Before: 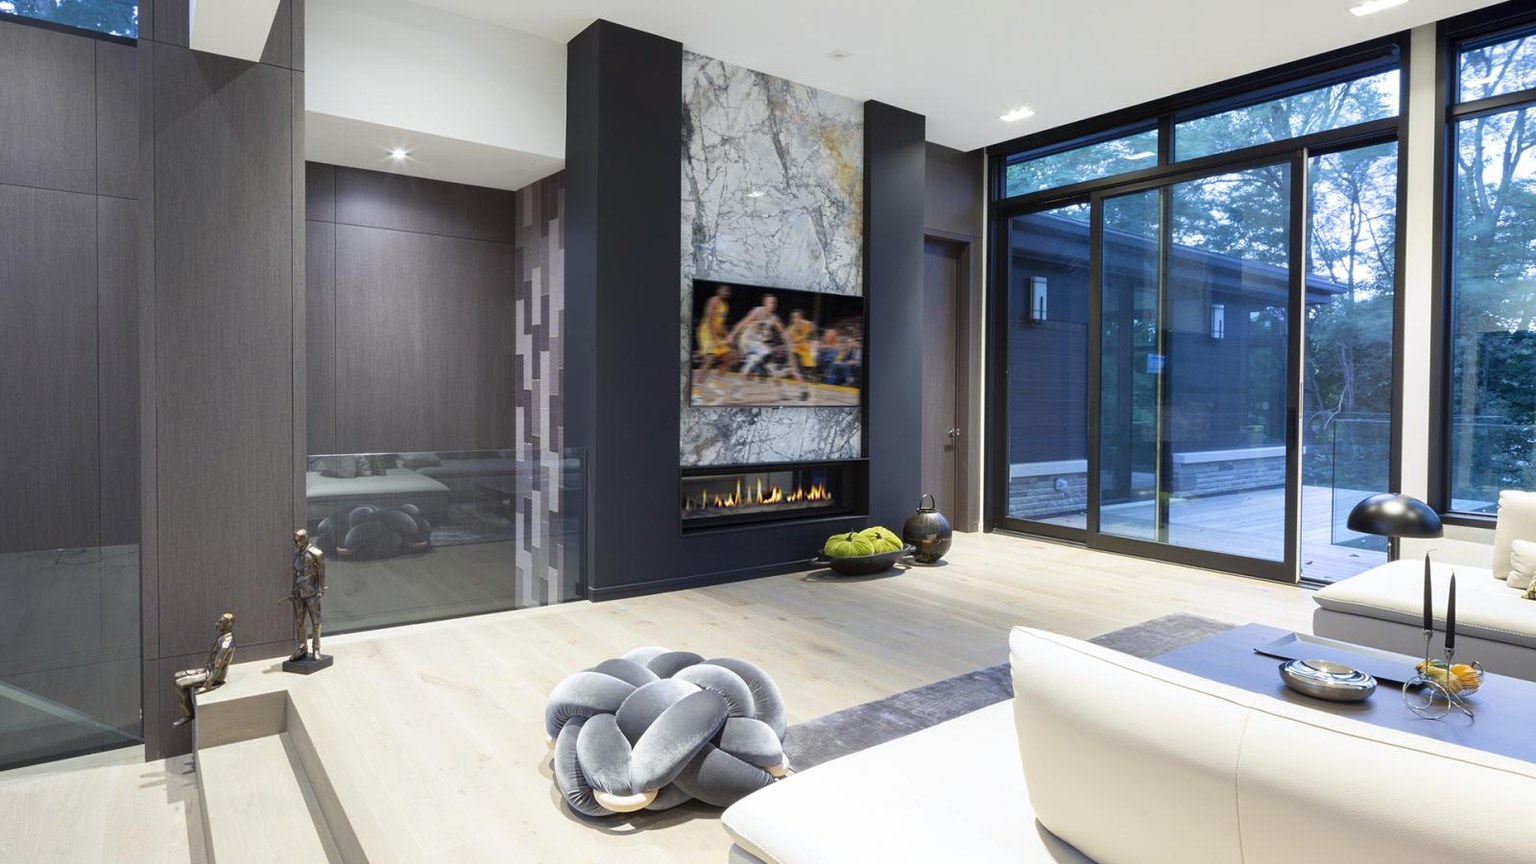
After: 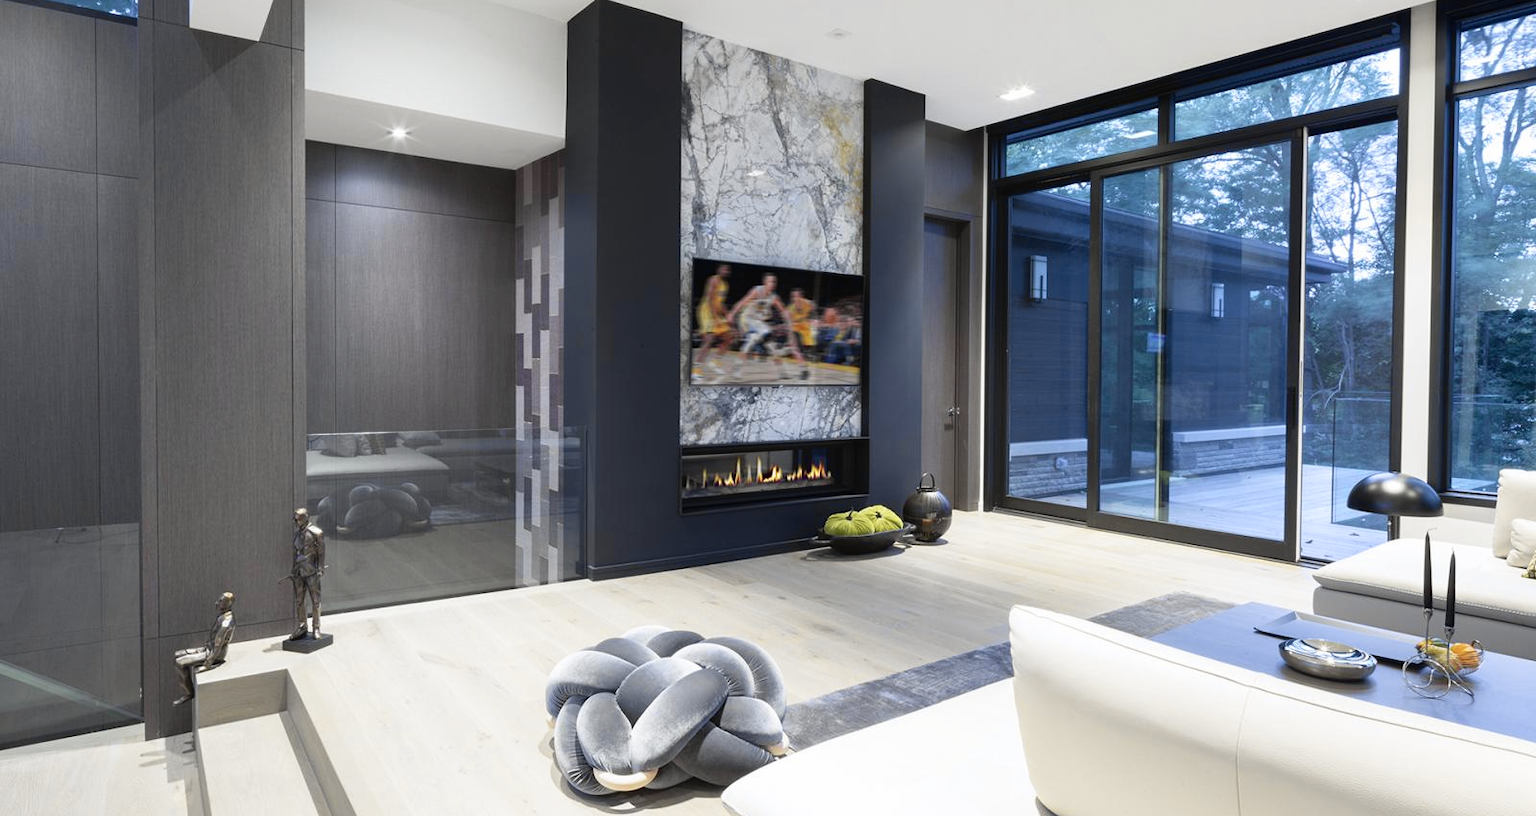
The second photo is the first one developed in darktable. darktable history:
tone curve: curves: ch0 [(0, 0.012) (0.056, 0.046) (0.218, 0.213) (0.606, 0.62) (0.82, 0.846) (1, 1)]; ch1 [(0, 0) (0.226, 0.261) (0.403, 0.437) (0.469, 0.472) (0.495, 0.499) (0.508, 0.503) (0.545, 0.555) (0.59, 0.598) (0.686, 0.728) (1, 1)]; ch2 [(0, 0) (0.269, 0.299) (0.459, 0.45) (0.498, 0.499) (0.523, 0.512) (0.568, 0.558) (0.634, 0.617) (0.698, 0.677) (0.806, 0.769) (1, 1)], color space Lab, independent channels, preserve colors none
crop and rotate: top 2.479%, bottom 3.018%
